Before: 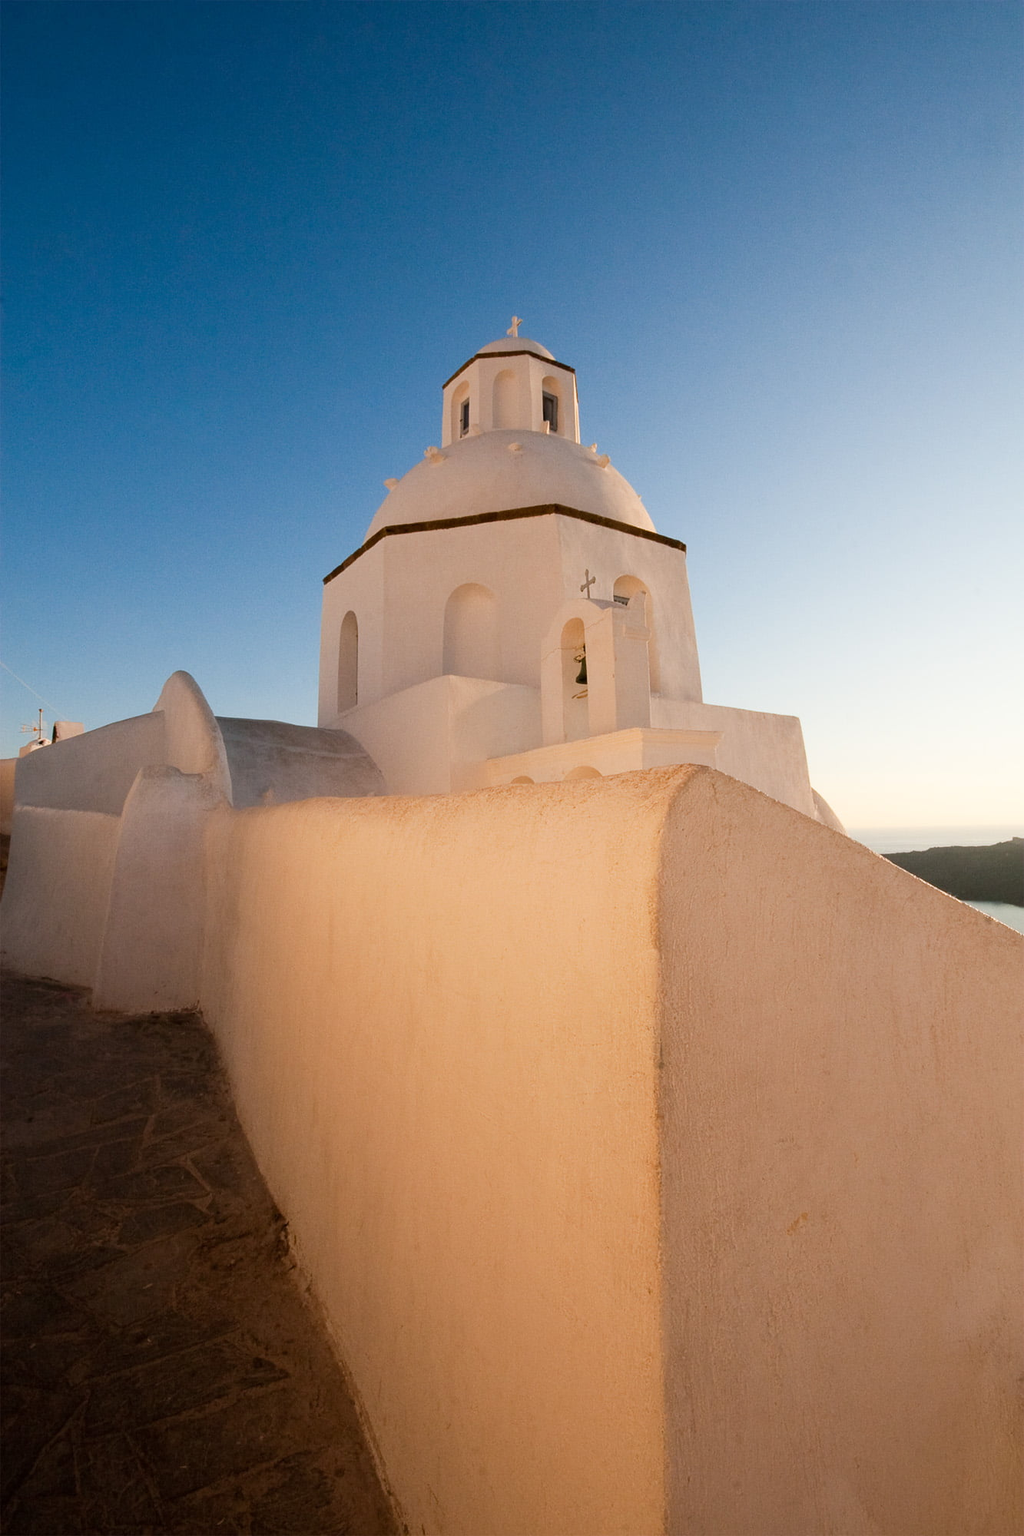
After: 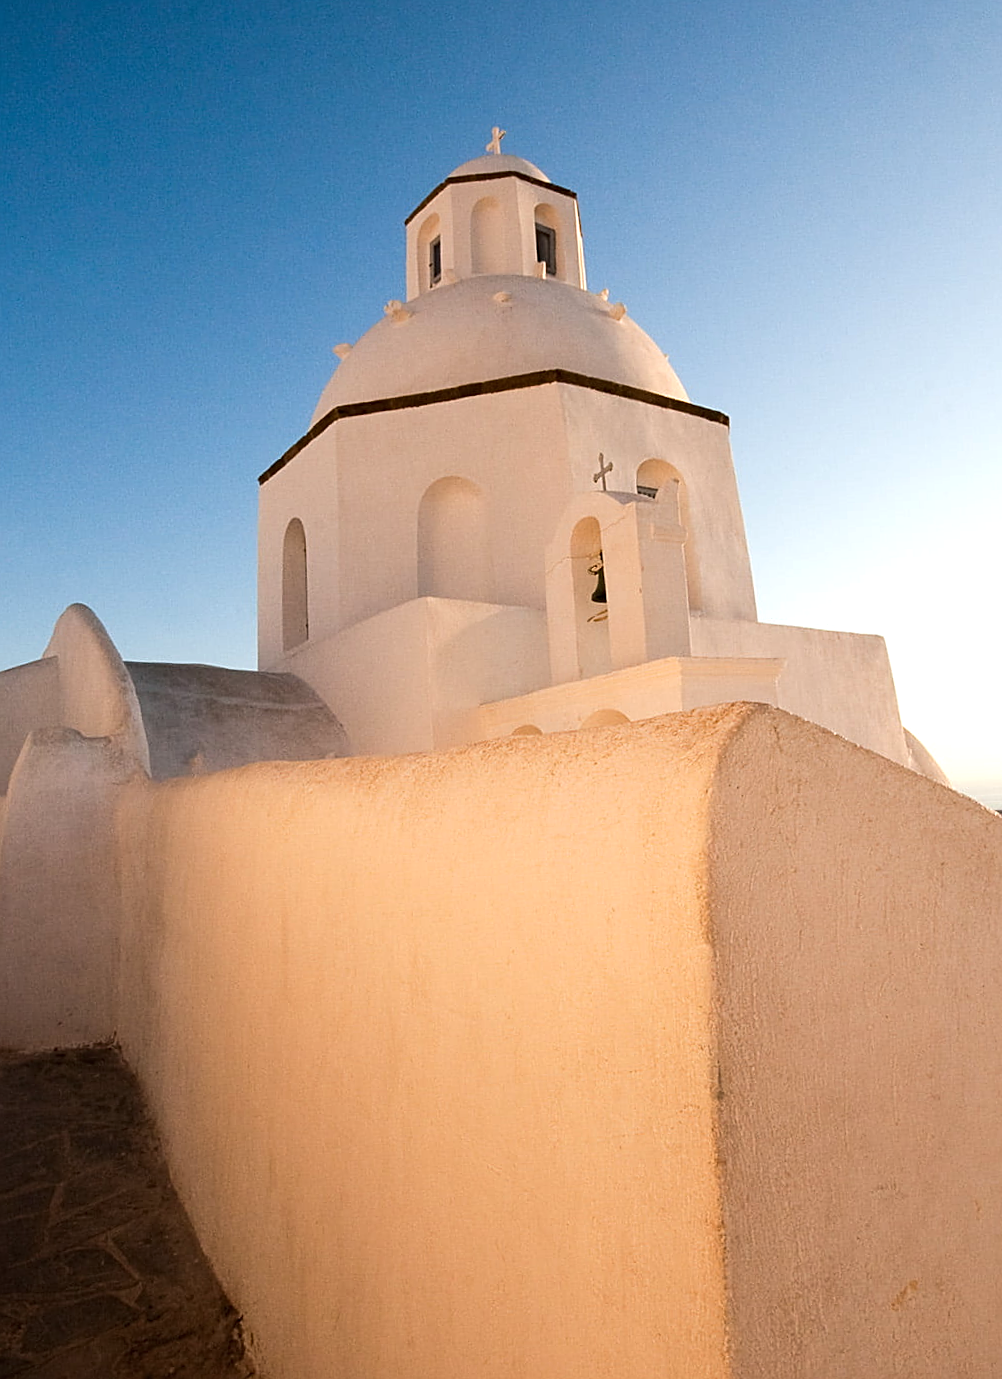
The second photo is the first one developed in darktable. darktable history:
tone equalizer: -8 EV -0.417 EV, -7 EV -0.389 EV, -6 EV -0.333 EV, -5 EV -0.222 EV, -3 EV 0.222 EV, -2 EV 0.333 EV, -1 EV 0.389 EV, +0 EV 0.417 EV, edges refinement/feathering 500, mask exposure compensation -1.57 EV, preserve details no
sharpen: on, module defaults
rotate and perspective: rotation -2°, crop left 0.022, crop right 0.978, crop top 0.049, crop bottom 0.951
crop and rotate: left 11.831%, top 11.346%, right 13.429%, bottom 13.899%
